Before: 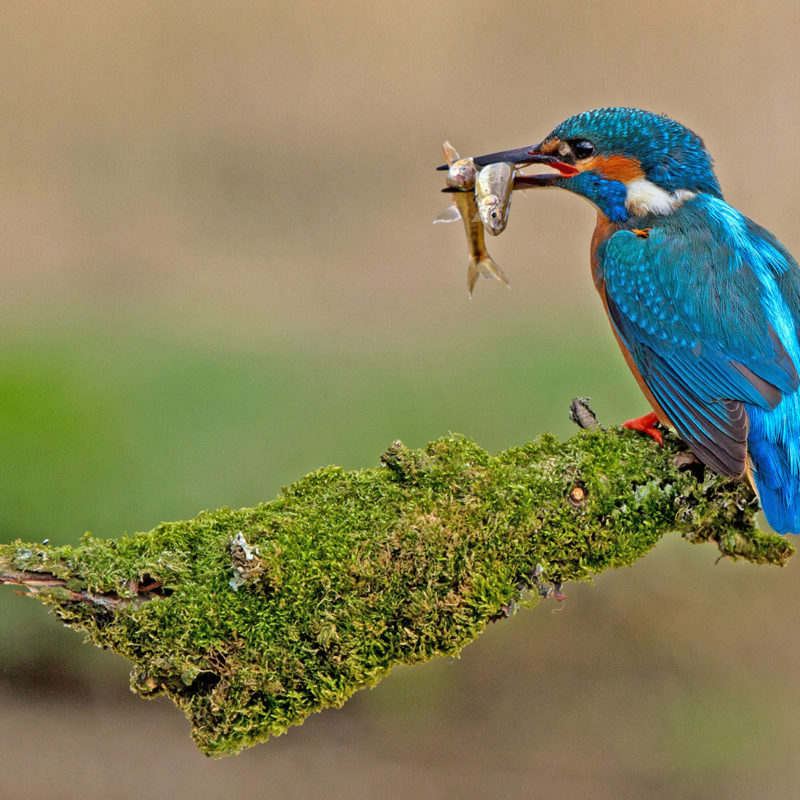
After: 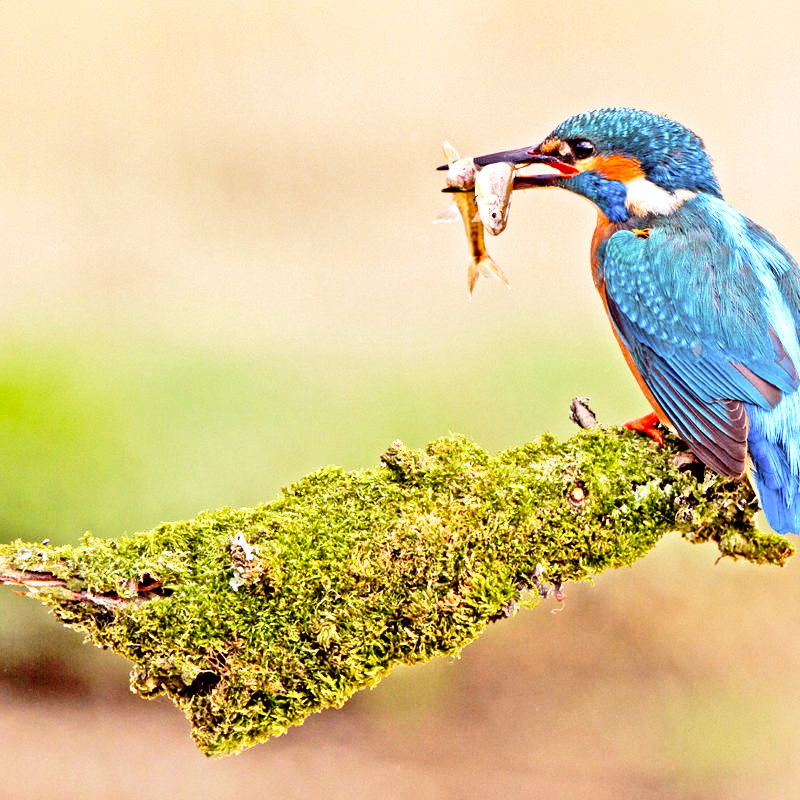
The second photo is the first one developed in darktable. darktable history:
tone equalizer: -8 EV -0.417 EV, -7 EV -0.389 EV, -6 EV -0.333 EV, -5 EV -0.222 EV, -3 EV 0.222 EV, -2 EV 0.333 EV, -1 EV 0.389 EV, +0 EV 0.417 EV, edges refinement/feathering 500, mask exposure compensation -1.57 EV, preserve details no
rgb levels: mode RGB, independent channels, levels [[0, 0.474, 1], [0, 0.5, 1], [0, 0.5, 1]]
base curve: curves: ch0 [(0, 0) (0.012, 0.01) (0.073, 0.168) (0.31, 0.711) (0.645, 0.957) (1, 1)], preserve colors none
